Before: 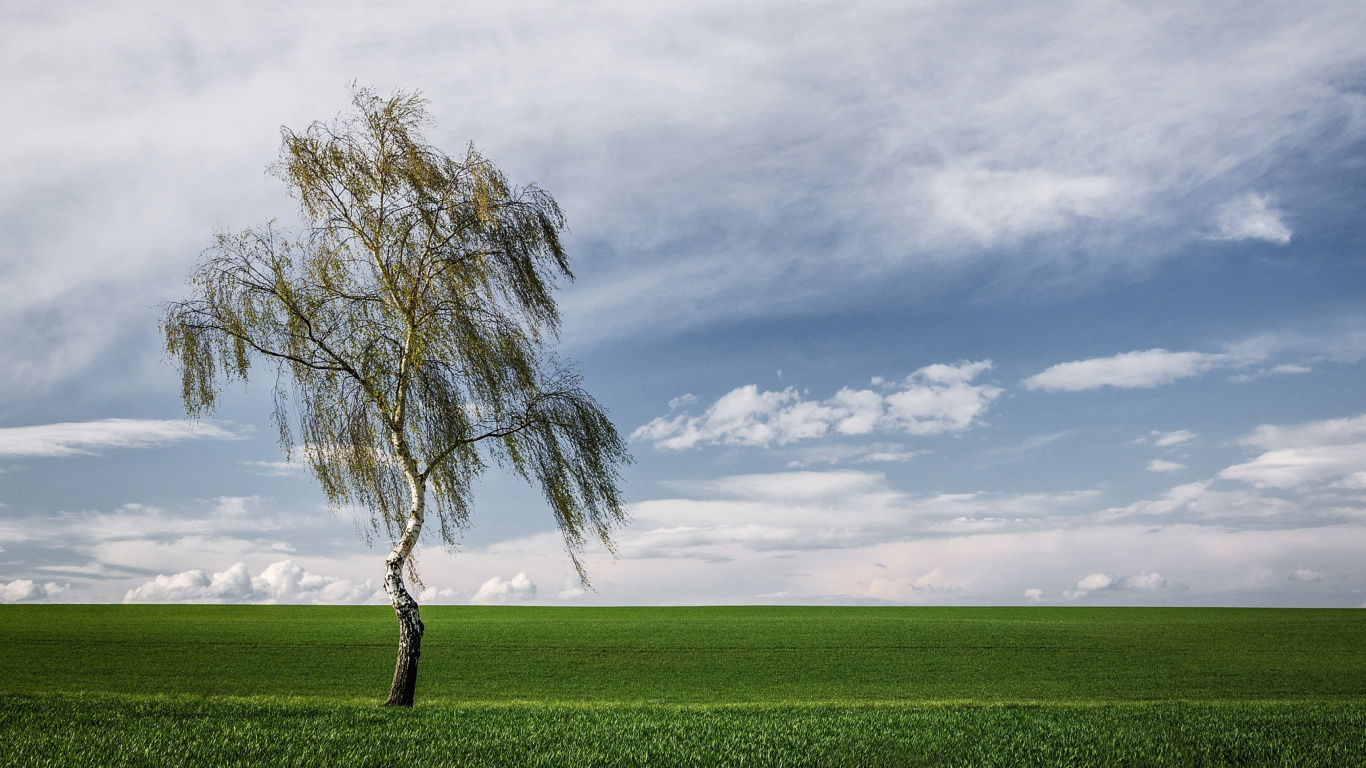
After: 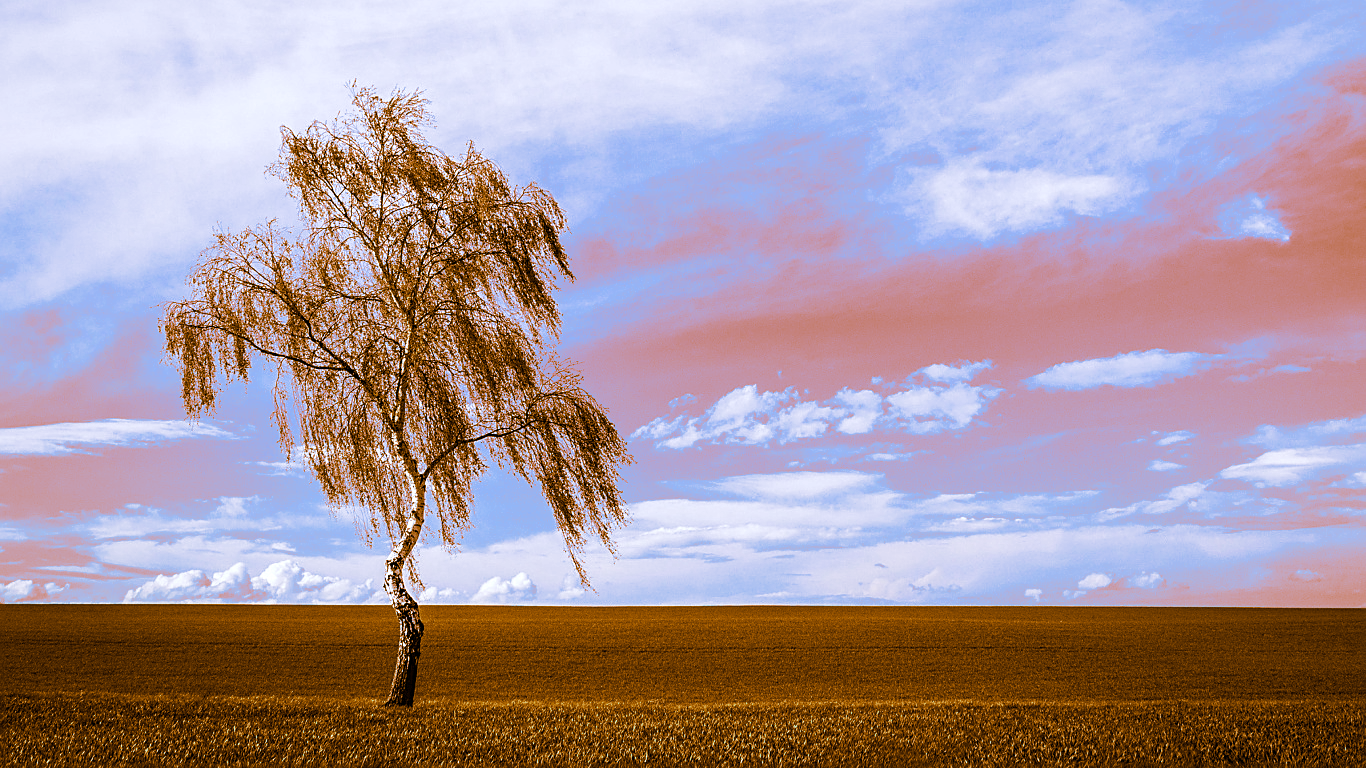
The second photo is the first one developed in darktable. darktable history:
sharpen: on, module defaults
white balance: red 0.871, blue 1.249
split-toning: shadows › hue 26°, shadows › saturation 0.92, highlights › hue 40°, highlights › saturation 0.92, balance -63, compress 0%
